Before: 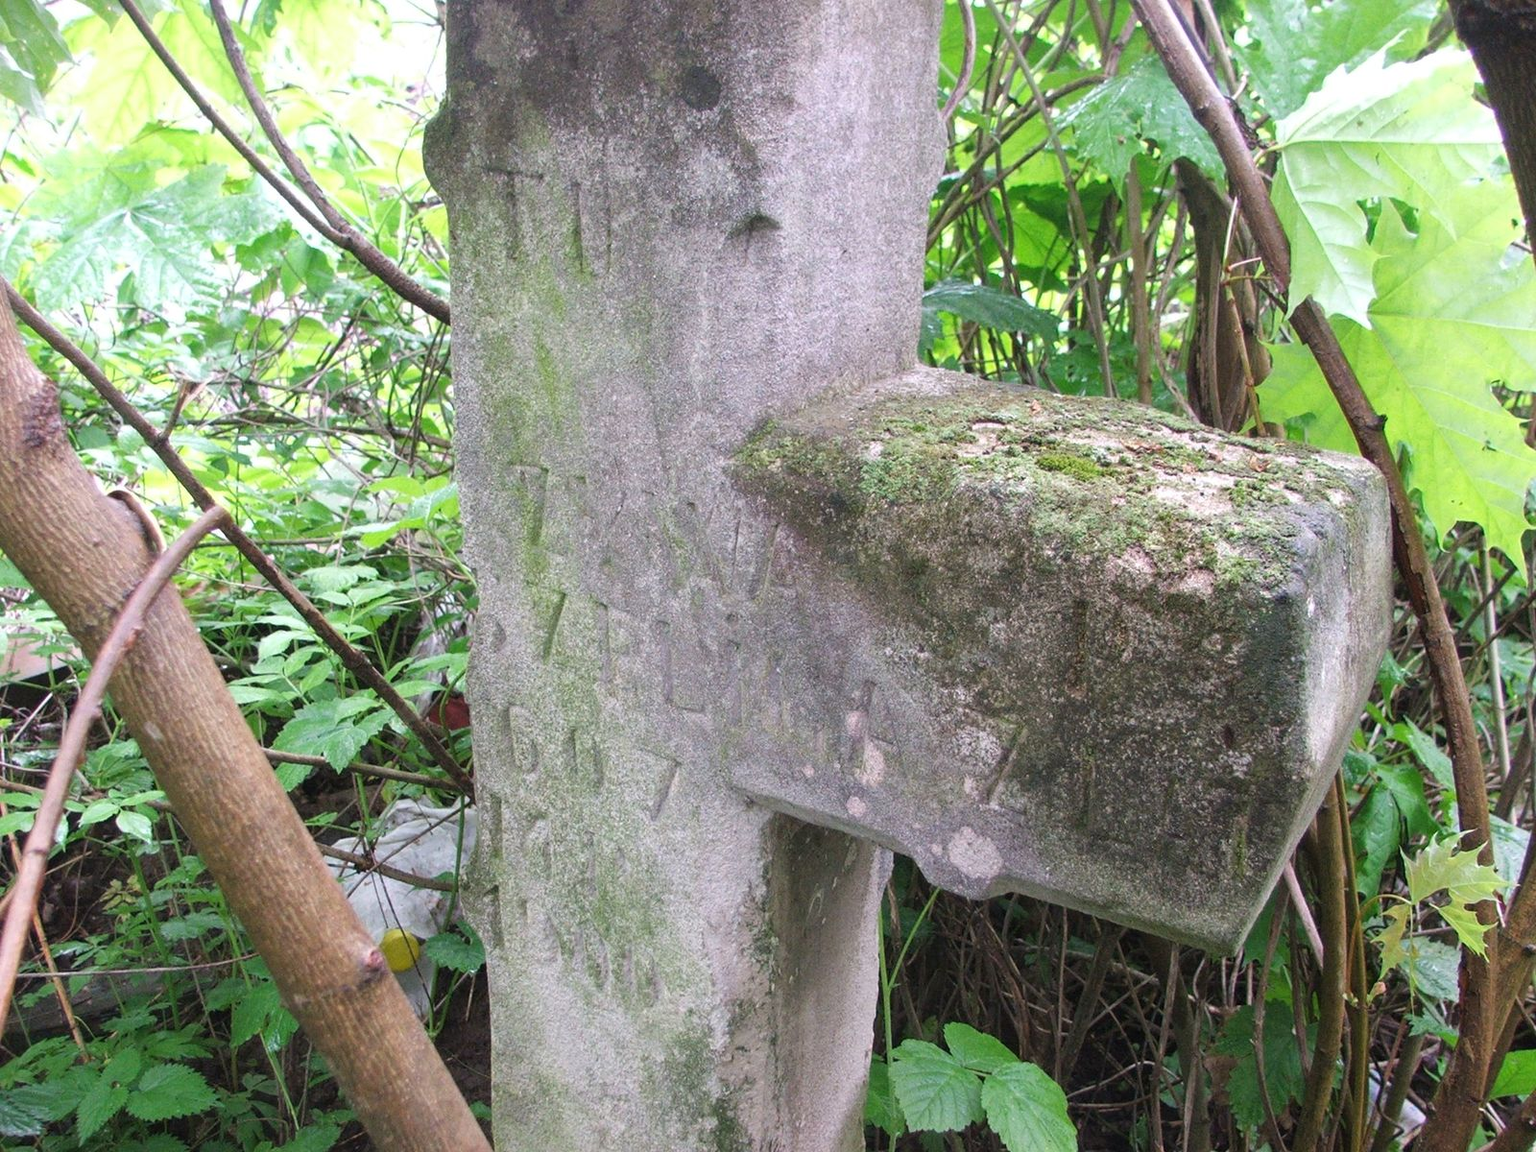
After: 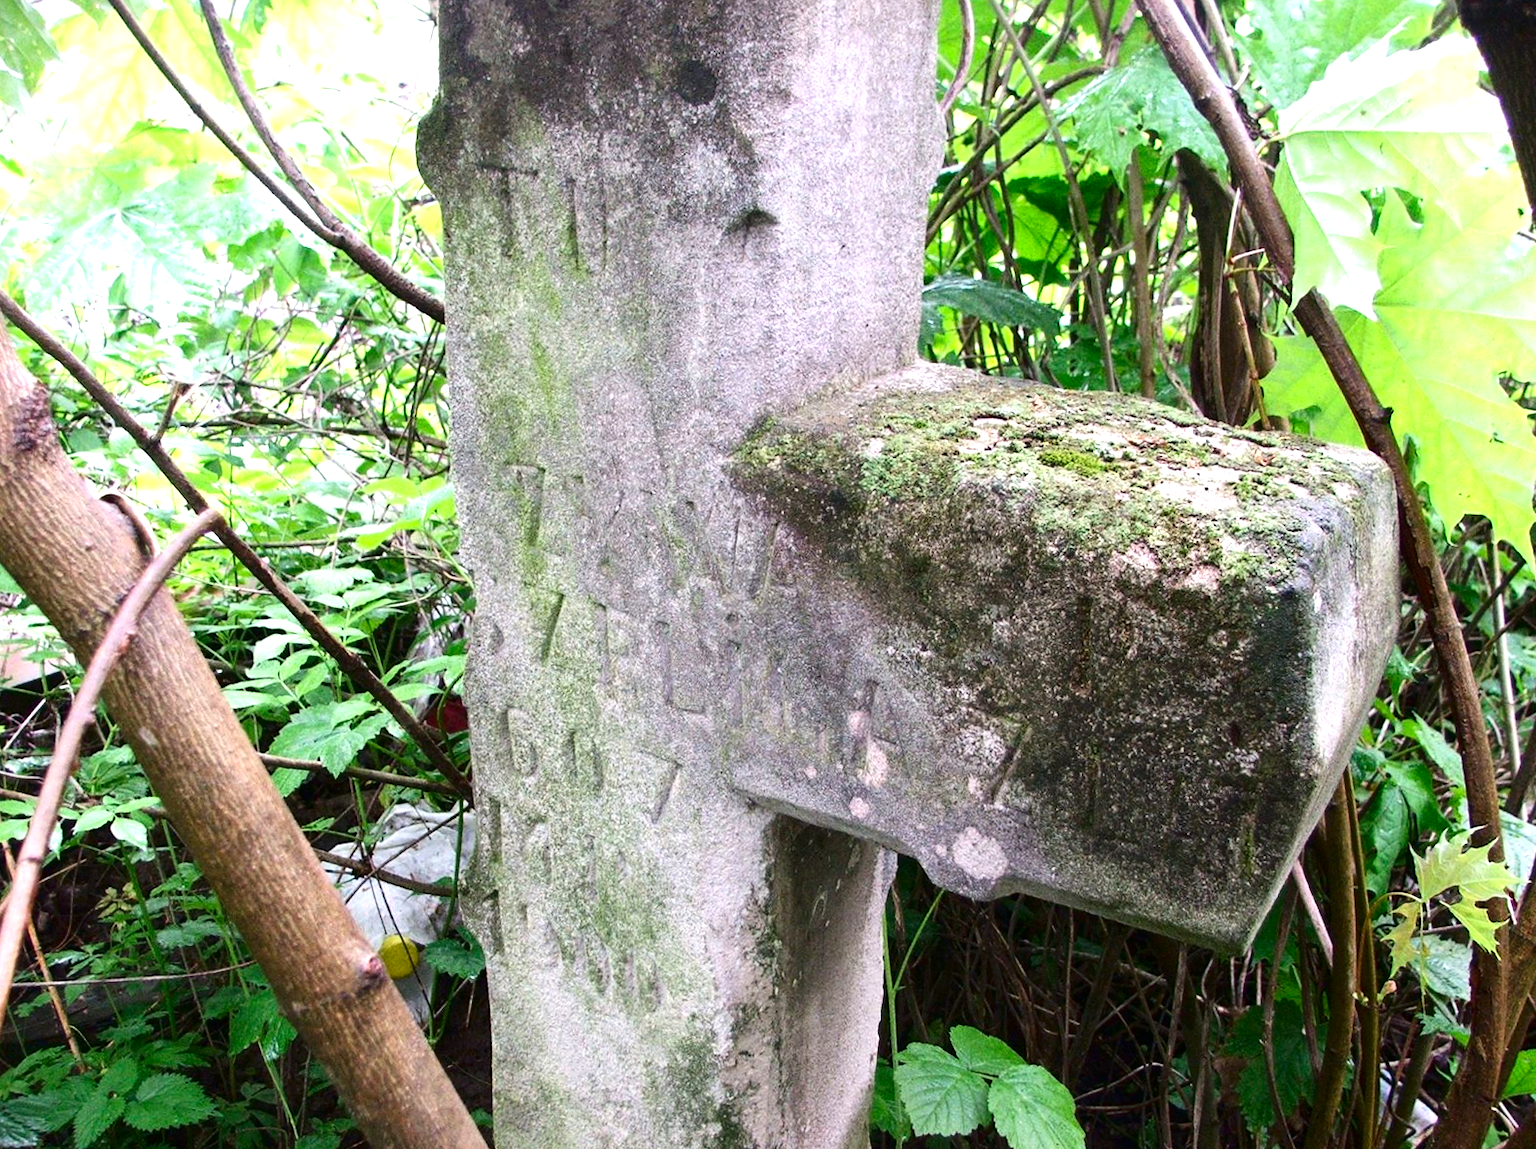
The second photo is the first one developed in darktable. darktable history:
rotate and perspective: rotation -0.45°, automatic cropping original format, crop left 0.008, crop right 0.992, crop top 0.012, crop bottom 0.988
exposure: exposure 0.564 EV, compensate highlight preservation false
contrast brightness saturation: contrast 0.19, brightness -0.24, saturation 0.11
